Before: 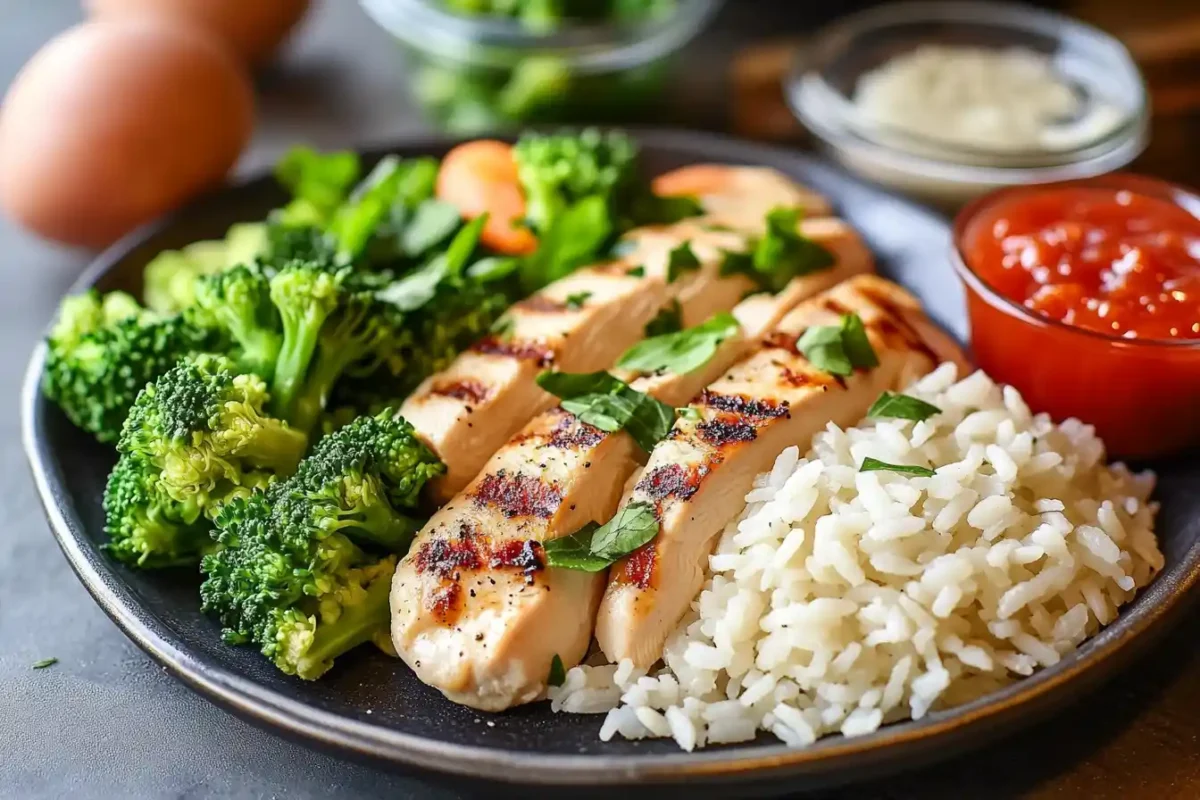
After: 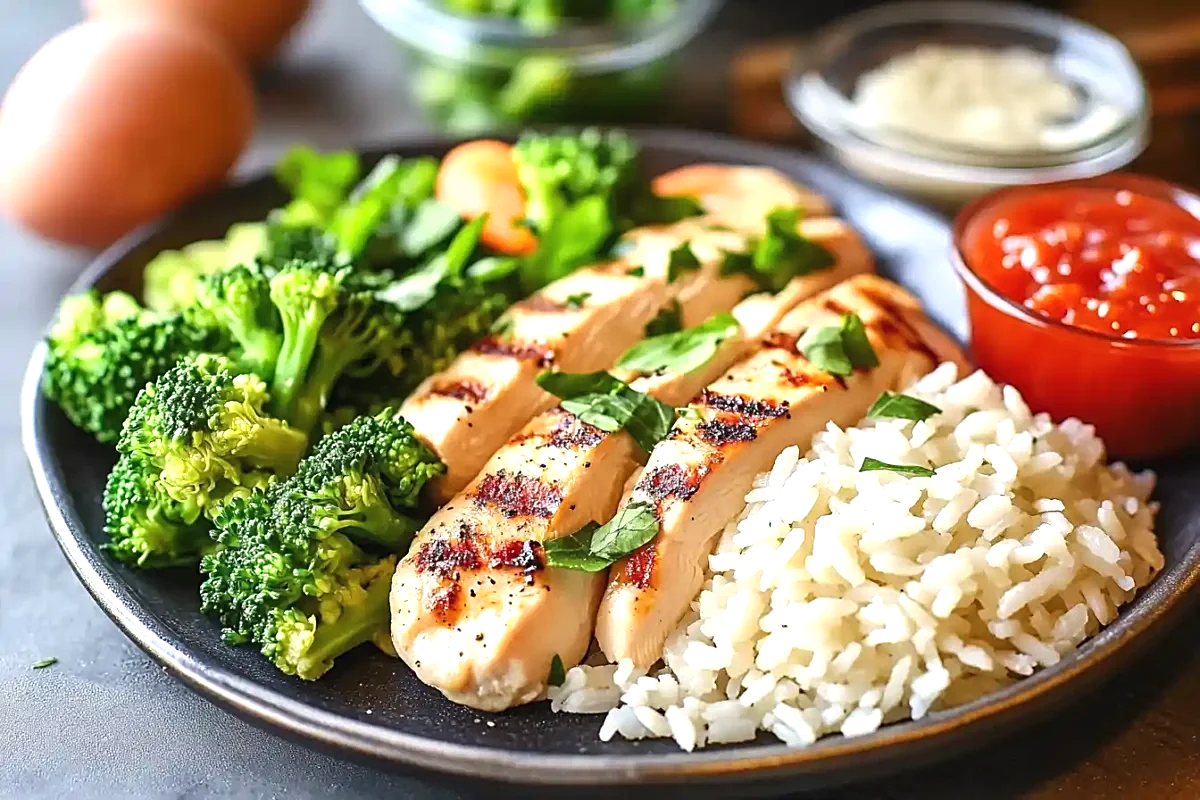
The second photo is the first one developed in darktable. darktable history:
exposure: black level correction -0.002, exposure 0.546 EV, compensate highlight preservation false
sharpen: on, module defaults
